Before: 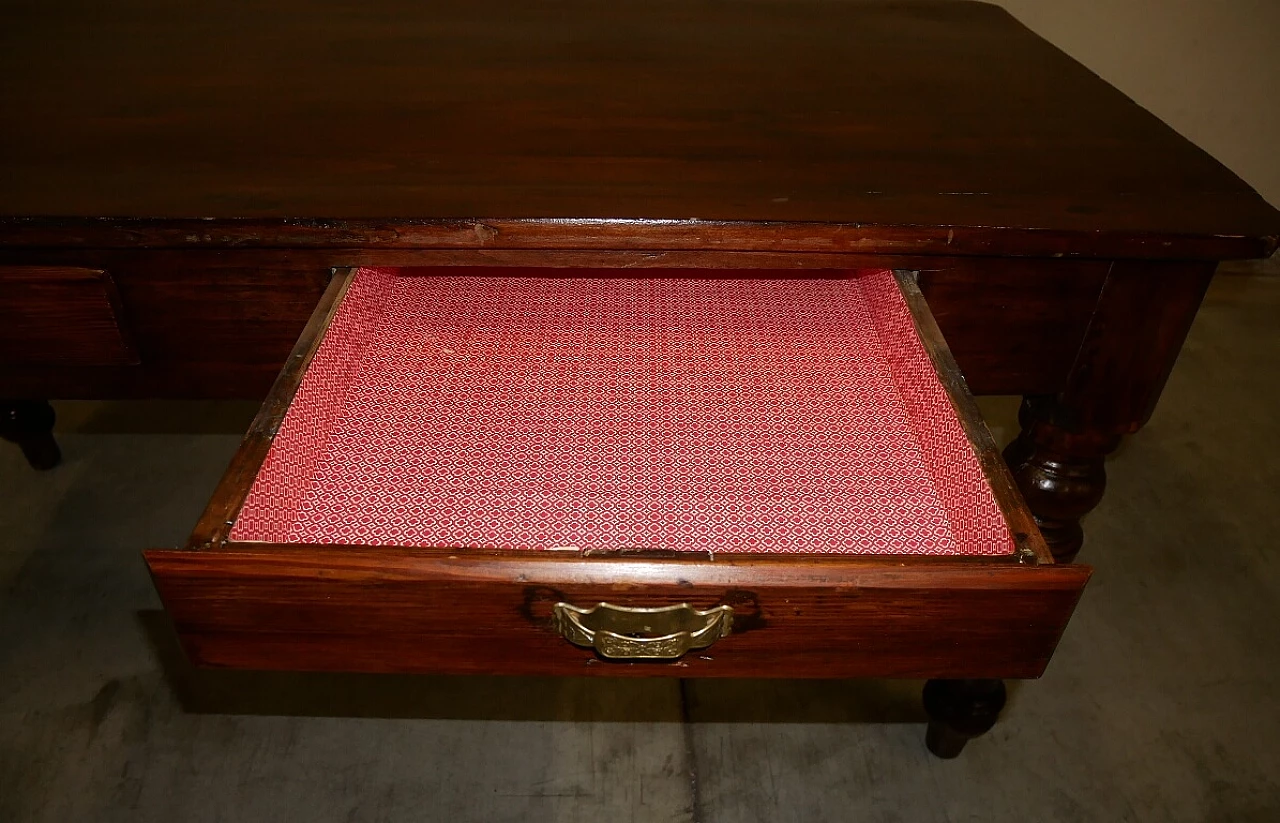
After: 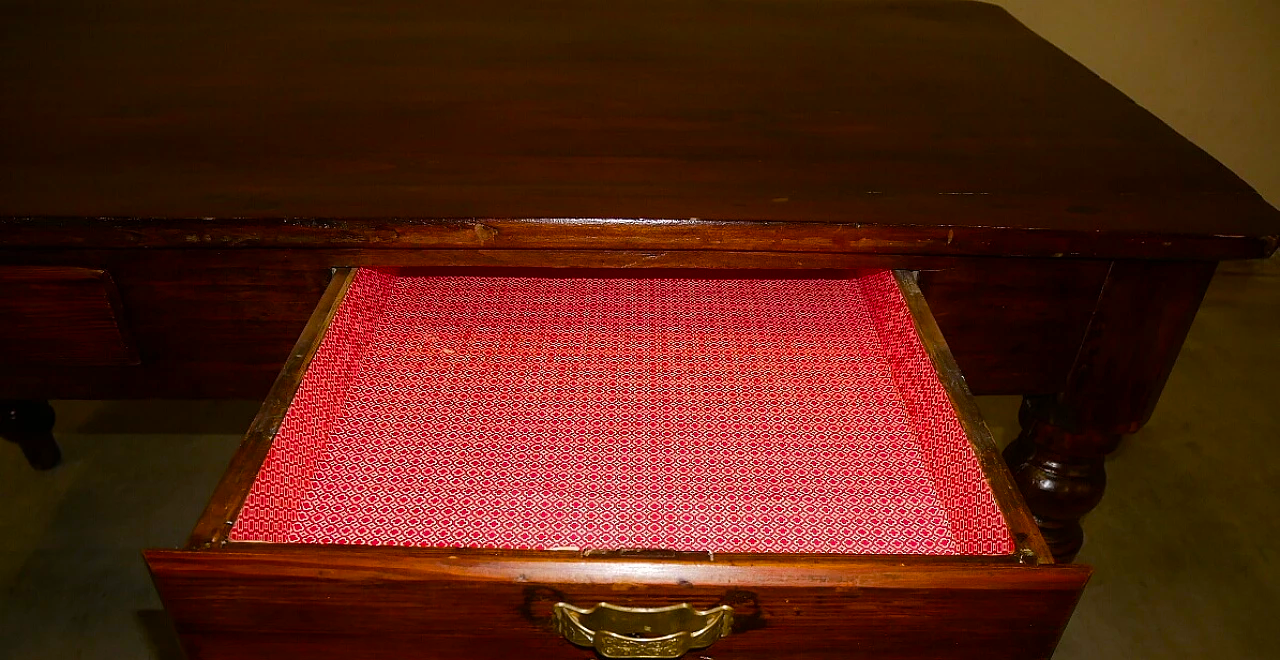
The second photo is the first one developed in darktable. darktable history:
crop: bottom 19.705%
shadows and highlights: shadows -23.06, highlights 44.96, soften with gaussian
color balance rgb: shadows lift › chroma 0.769%, shadows lift › hue 112.27°, linear chroma grading › global chroma 9.709%, perceptual saturation grading › global saturation 25.564%, perceptual brilliance grading › mid-tones 10.489%, perceptual brilliance grading › shadows 15.399%
